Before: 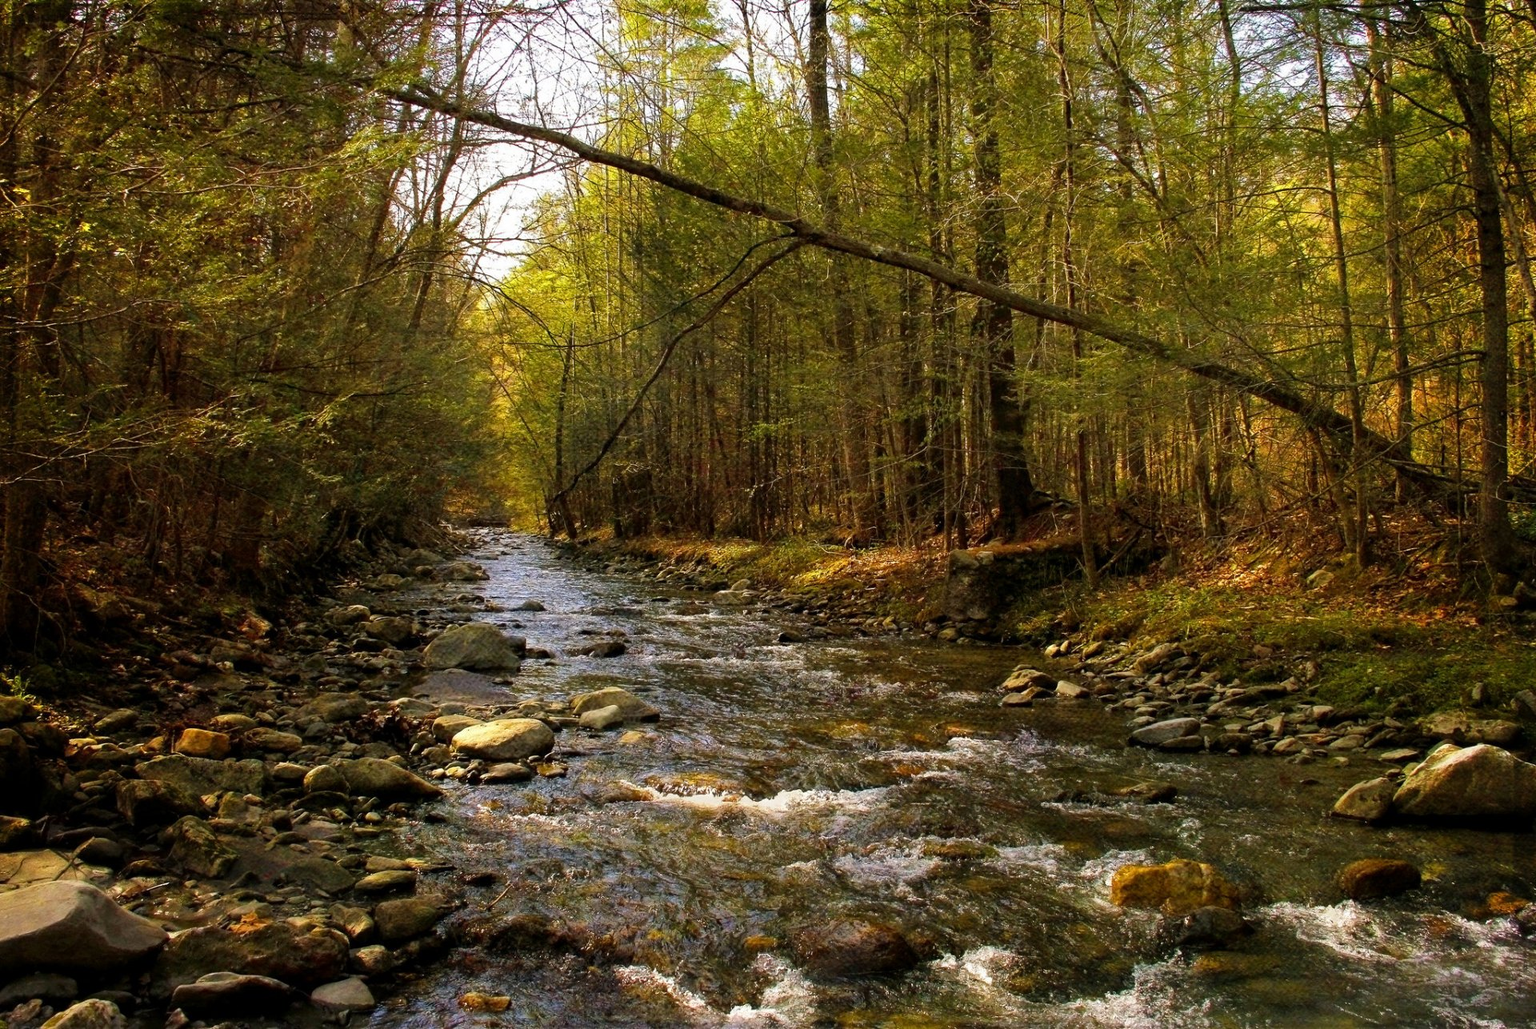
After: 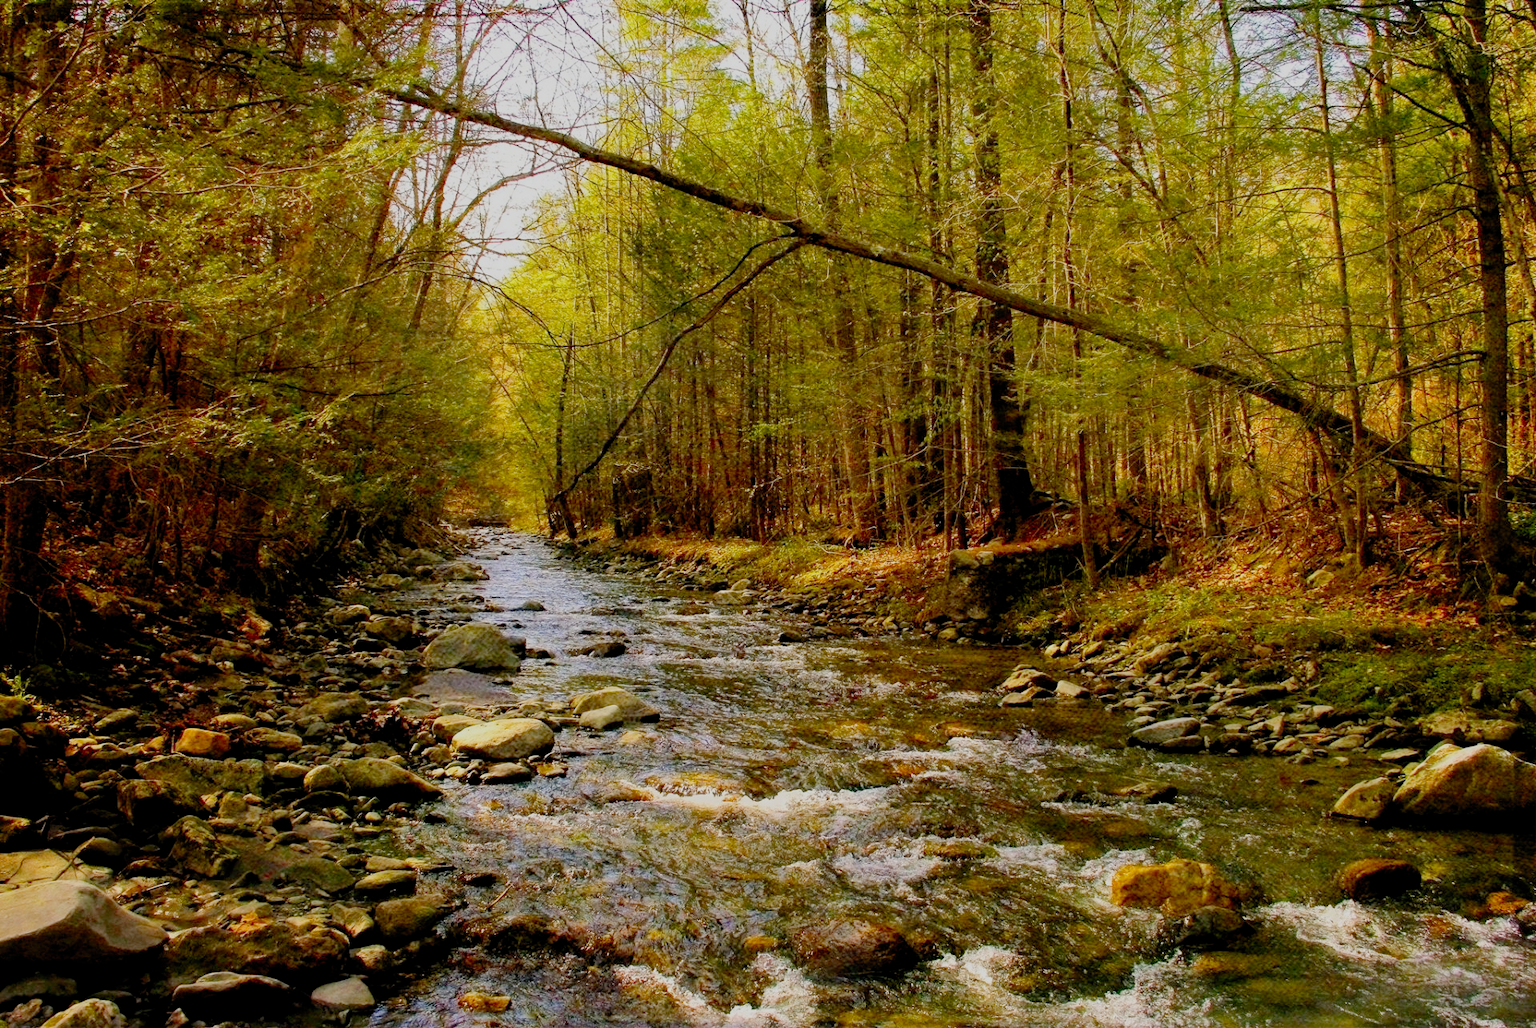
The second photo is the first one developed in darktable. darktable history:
filmic rgb: black relative exposure -7.02 EV, white relative exposure 6.03 EV, target black luminance 0%, hardness 2.75, latitude 61.73%, contrast 0.69, highlights saturation mix 11.14%, shadows ↔ highlights balance -0.043%, add noise in highlights 0.002, preserve chrominance no, color science v4 (2020)
contrast brightness saturation: contrast 0.203, brightness 0.165, saturation 0.222
